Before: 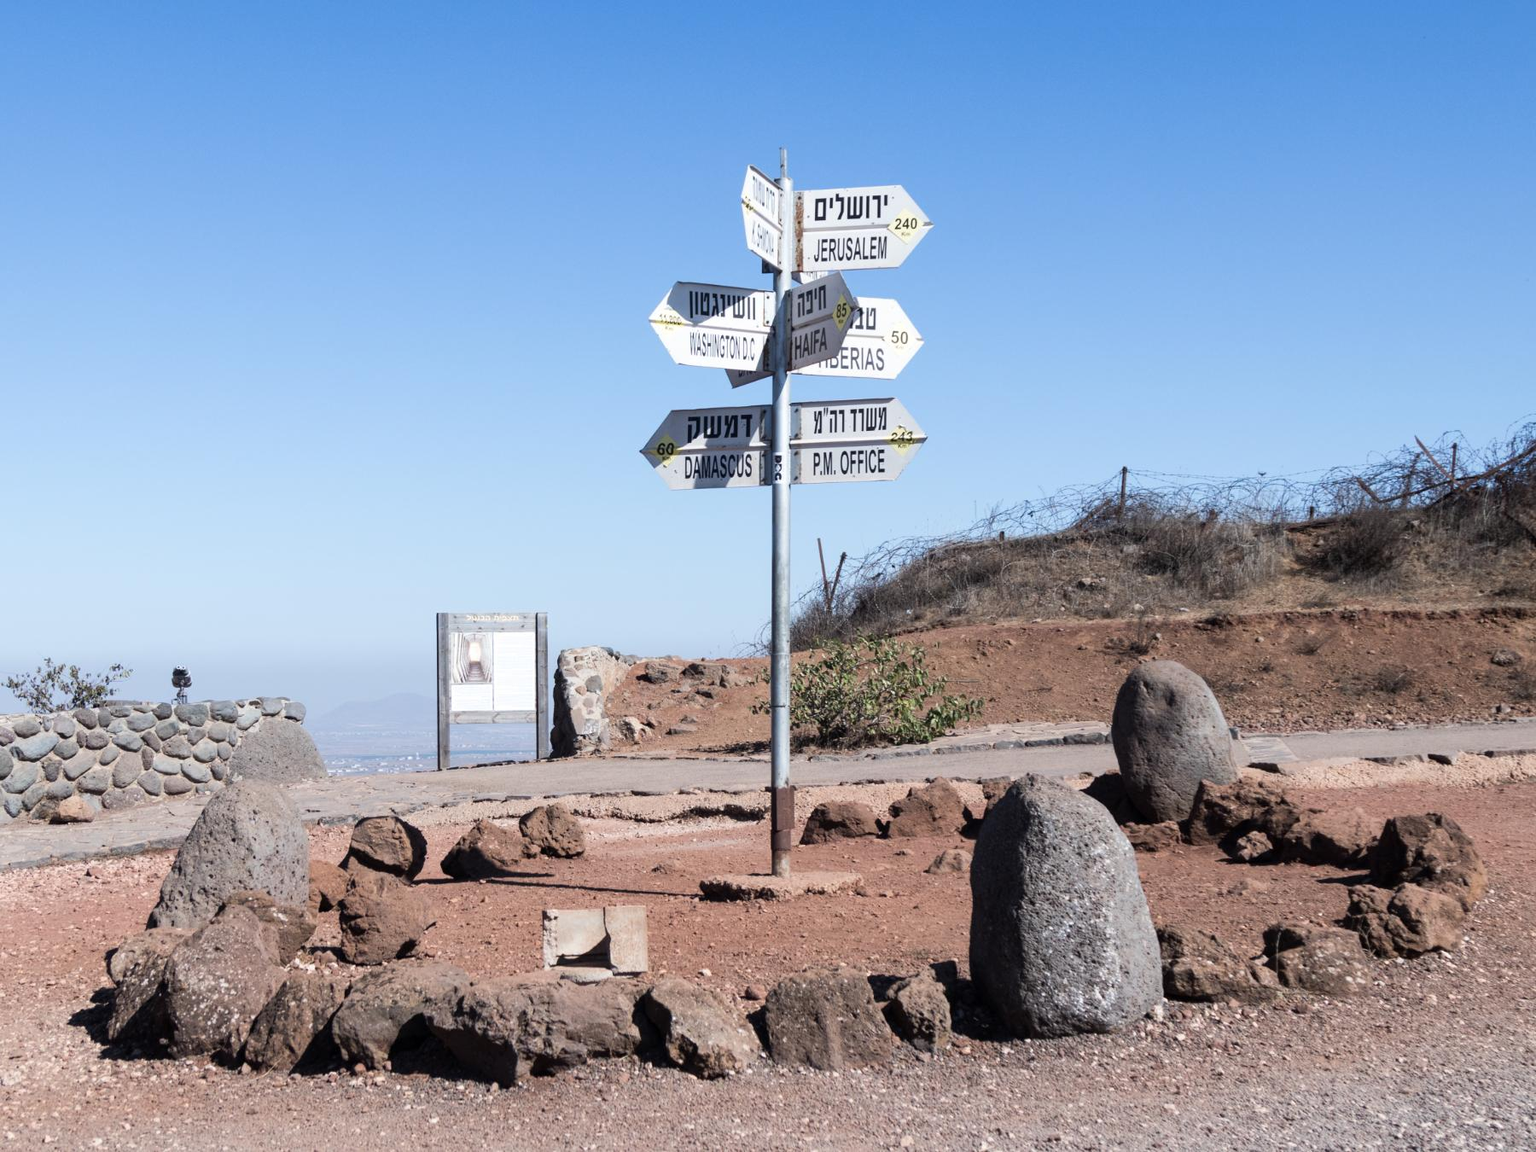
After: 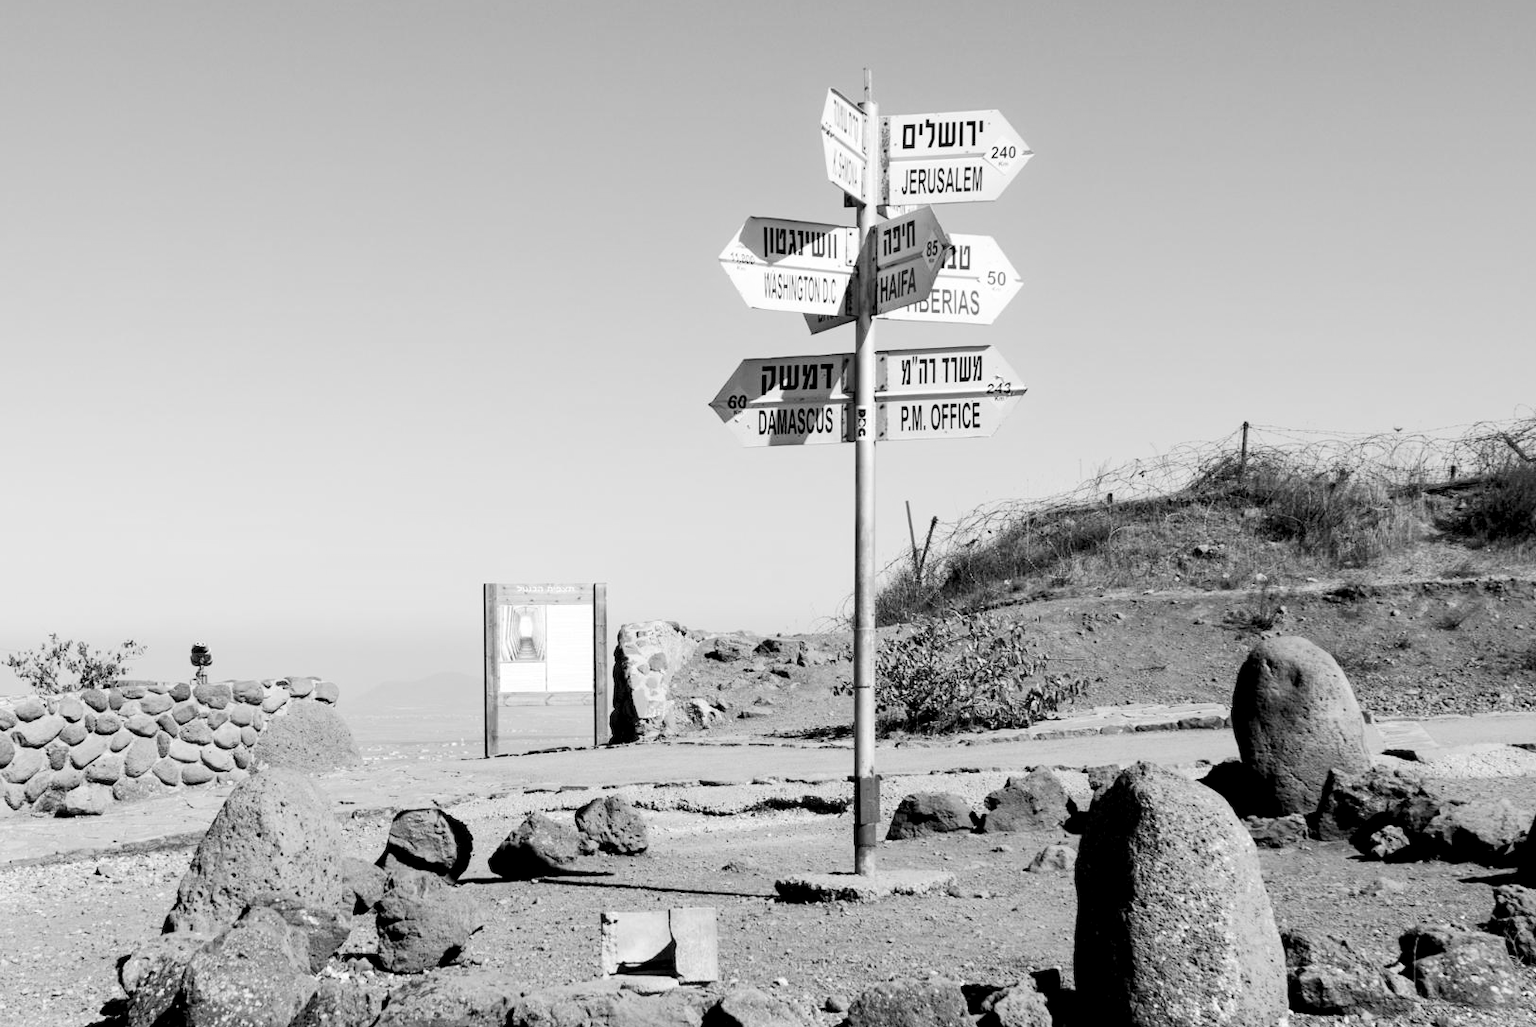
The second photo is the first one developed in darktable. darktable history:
tone curve: curves: ch0 [(0, 0.018) (0.061, 0.041) (0.205, 0.191) (0.289, 0.292) (0.39, 0.424) (0.493, 0.551) (0.666, 0.743) (0.795, 0.841) (1, 0.998)]; ch1 [(0, 0) (0.385, 0.343) (0.439, 0.415) (0.494, 0.498) (0.501, 0.501) (0.51, 0.509) (0.548, 0.563) (0.586, 0.61) (0.684, 0.658) (0.783, 0.804) (1, 1)]; ch2 [(0, 0) (0.304, 0.31) (0.403, 0.399) (0.441, 0.428) (0.47, 0.469) (0.498, 0.496) (0.524, 0.538) (0.566, 0.579) (0.648, 0.665) (0.697, 0.699) (1, 1)], color space Lab, independent channels, preserve colors none
monochrome: a 32, b 64, size 2.3
levels: levels [0.073, 0.497, 0.972]
crop: top 7.49%, right 9.717%, bottom 11.943%
